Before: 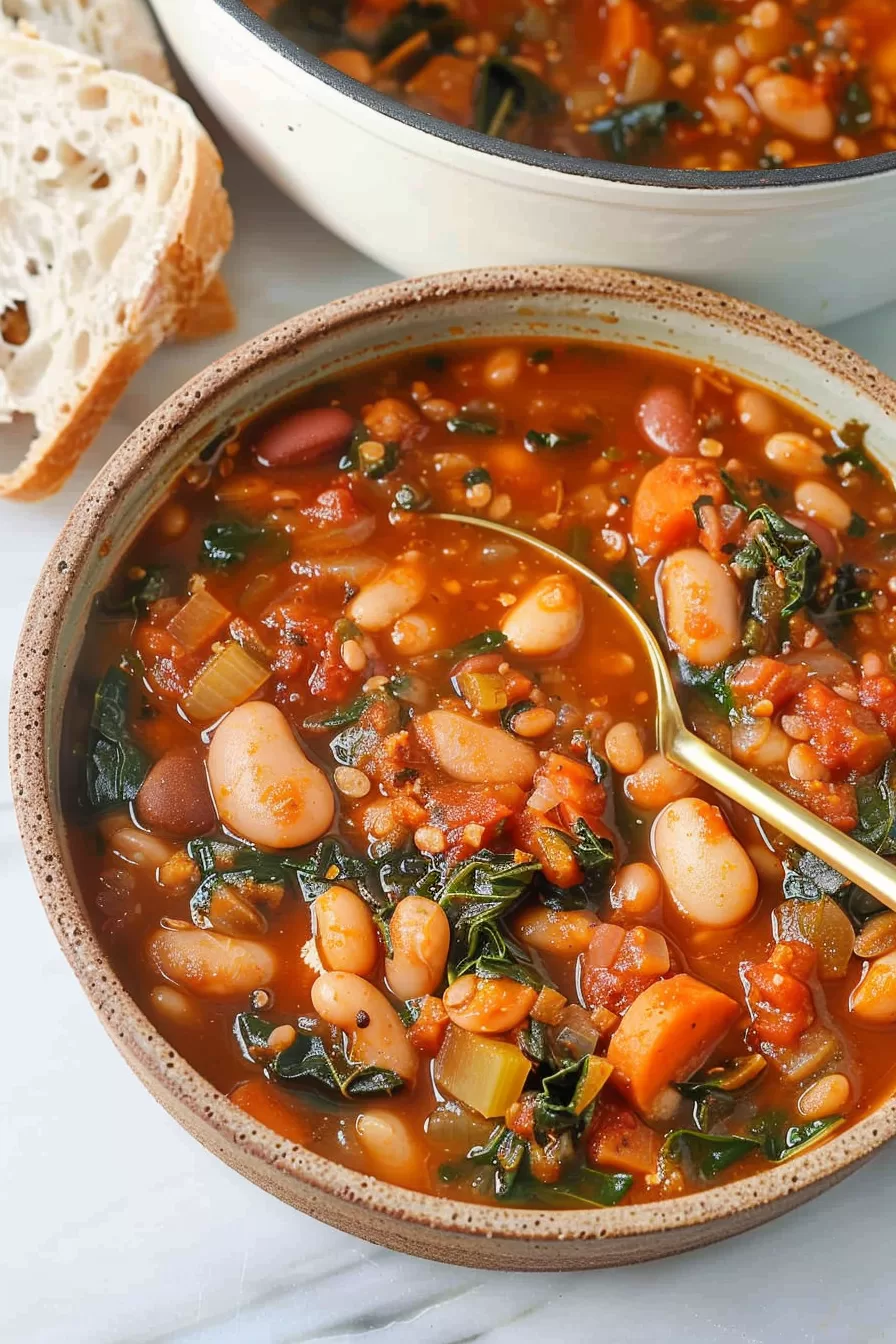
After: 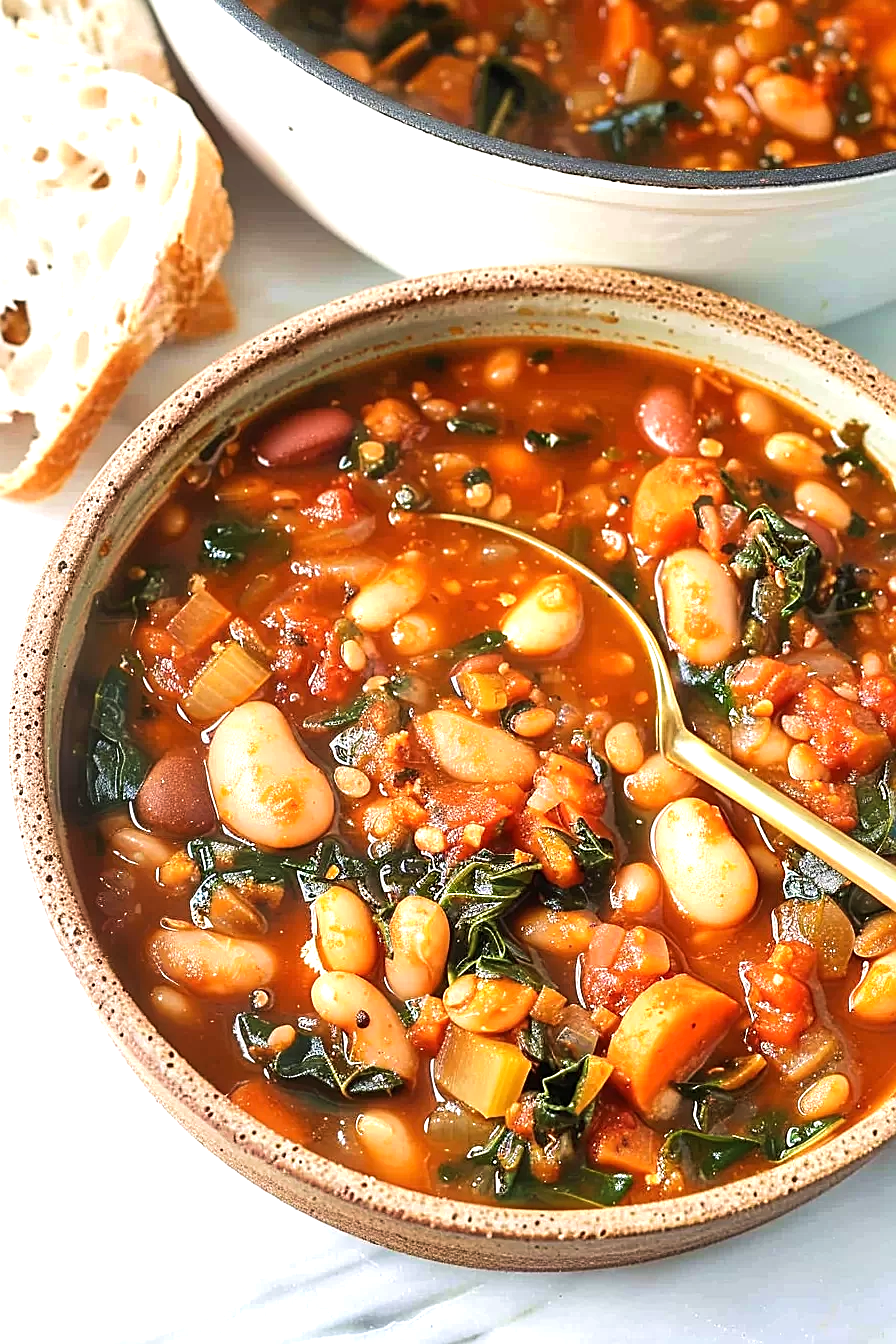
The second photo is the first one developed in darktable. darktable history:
exposure: exposure 0.374 EV, compensate highlight preservation false
velvia: on, module defaults
sharpen: on, module defaults
tone equalizer: -8 EV -0.408 EV, -7 EV -0.37 EV, -6 EV -0.306 EV, -5 EV -0.197 EV, -3 EV 0.231 EV, -2 EV 0.358 EV, -1 EV 0.392 EV, +0 EV 0.432 EV, edges refinement/feathering 500, mask exposure compensation -1.57 EV, preserve details no
